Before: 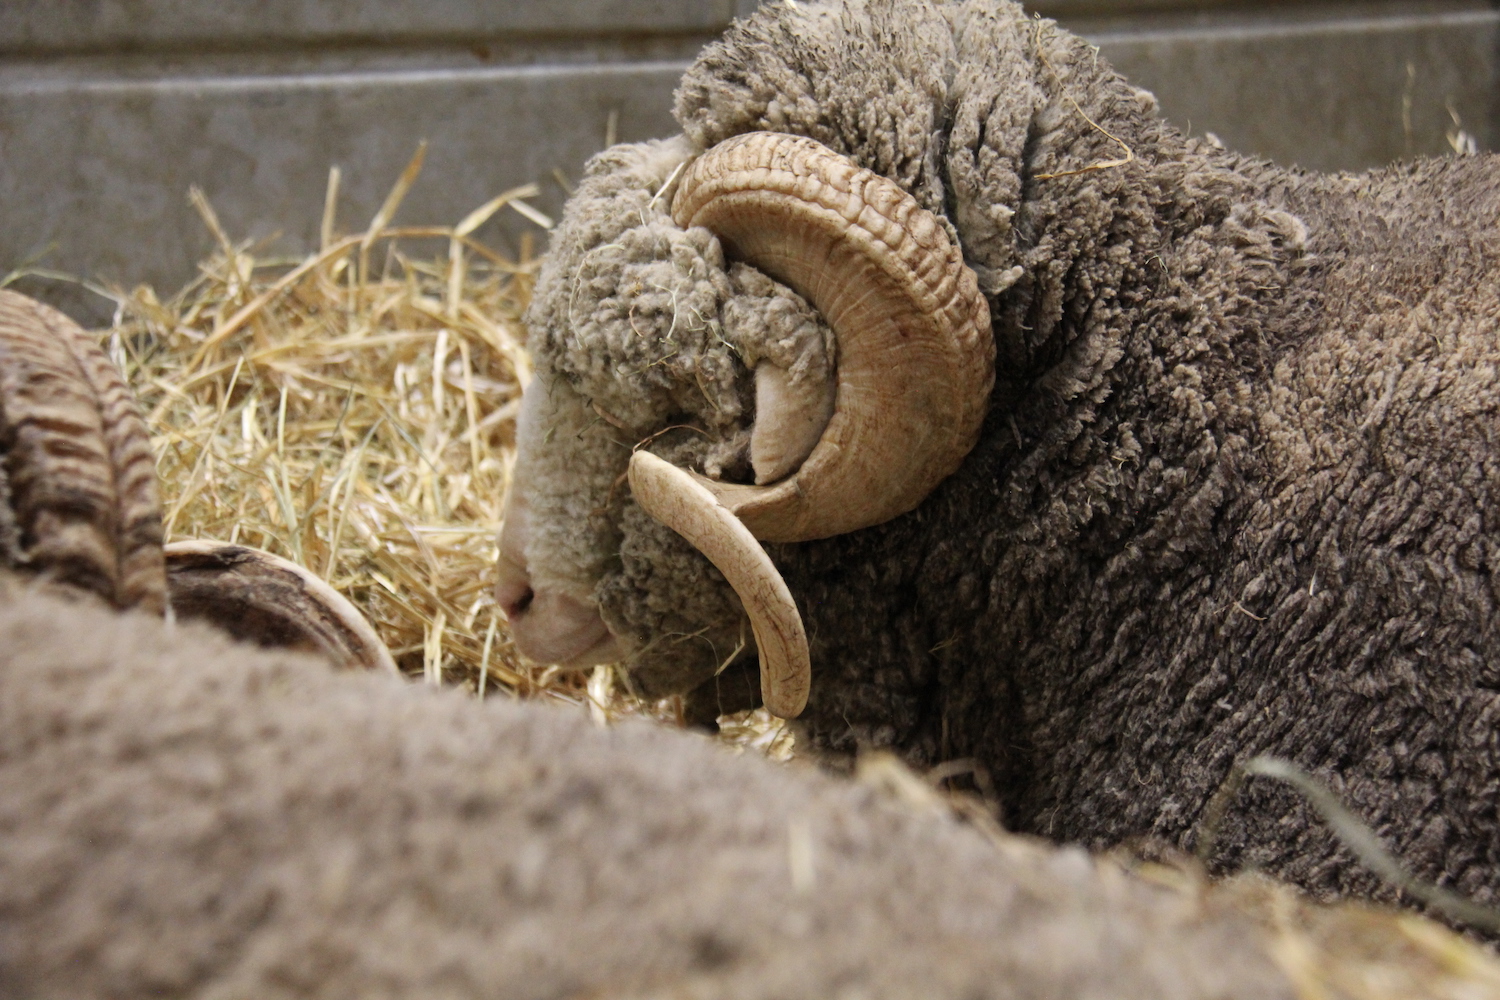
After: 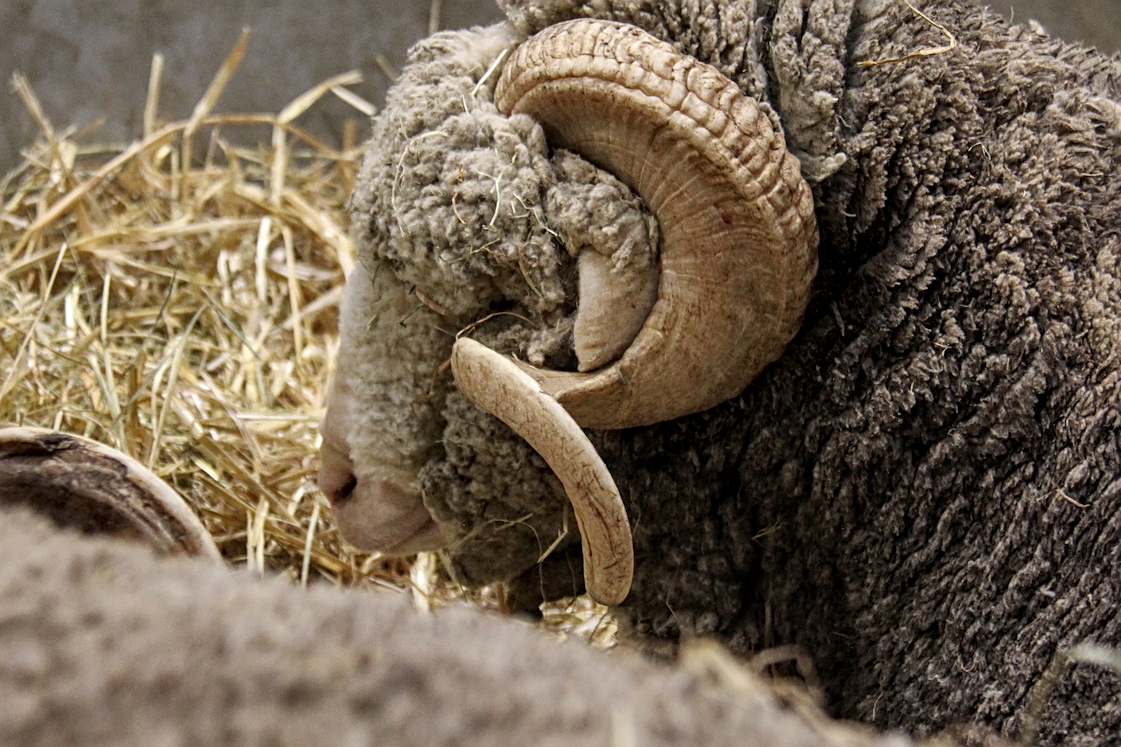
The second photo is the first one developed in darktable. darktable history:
shadows and highlights: shadows 20.91, highlights -82.73, soften with gaussian
local contrast: highlights 25%, detail 130%
sharpen: on, module defaults
crop and rotate: left 11.831%, top 11.346%, right 13.429%, bottom 13.899%
